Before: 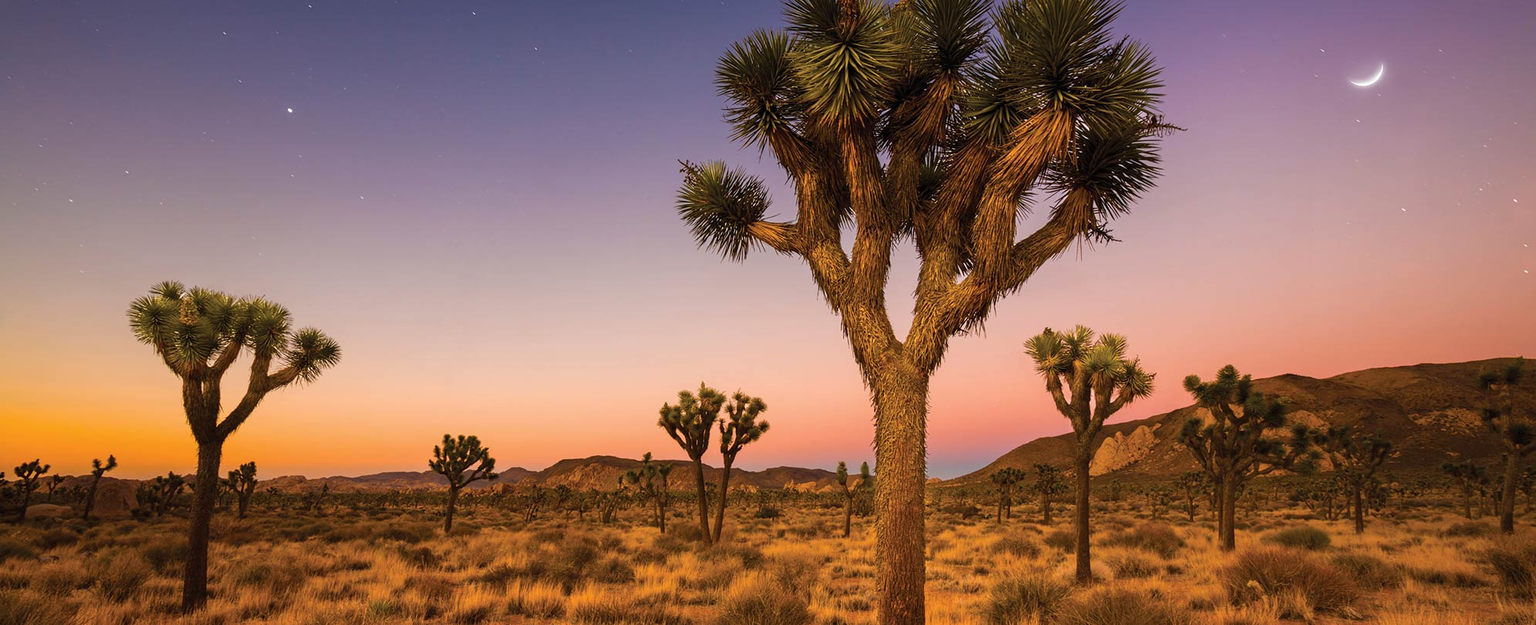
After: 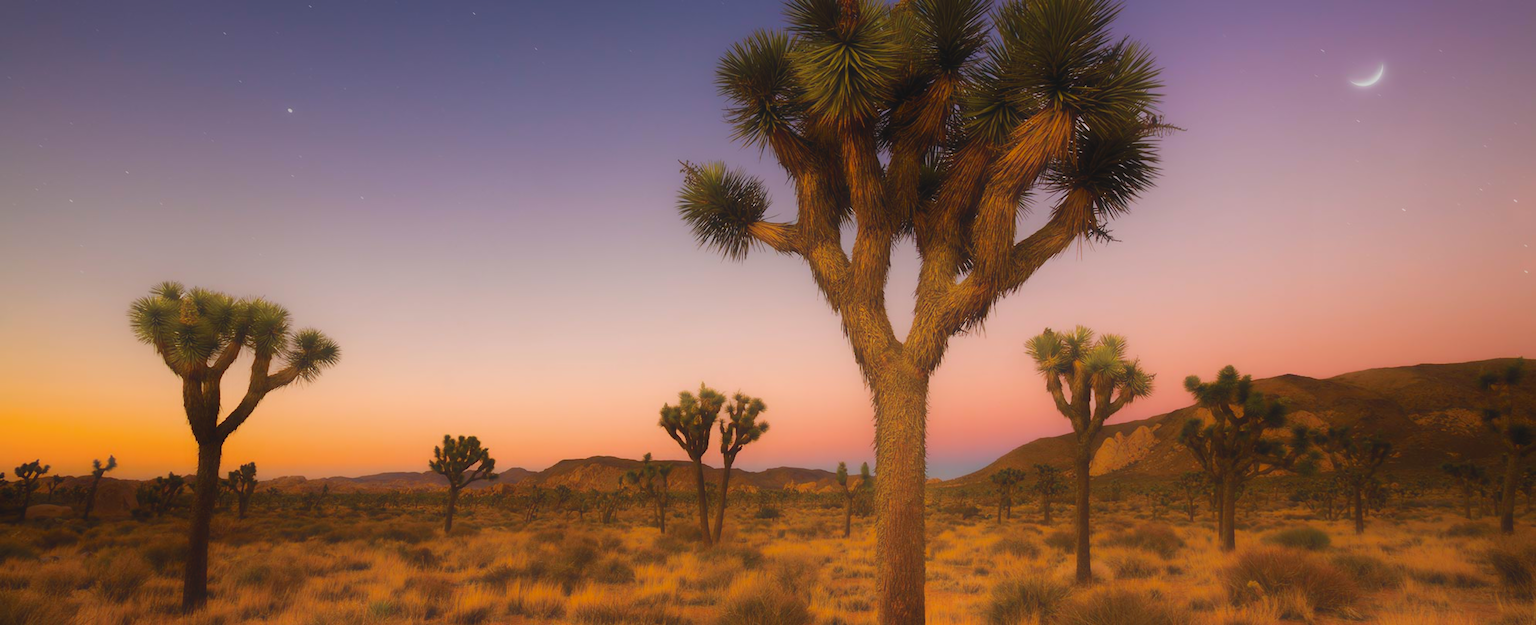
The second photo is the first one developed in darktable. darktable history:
contrast equalizer: y [[0.5, 0.542, 0.583, 0.625, 0.667, 0.708], [0.5 ×6], [0.5 ×6], [0, 0.033, 0.067, 0.1, 0.133, 0.167], [0, 0.05, 0.1, 0.15, 0.2, 0.25]], mix -0.992
